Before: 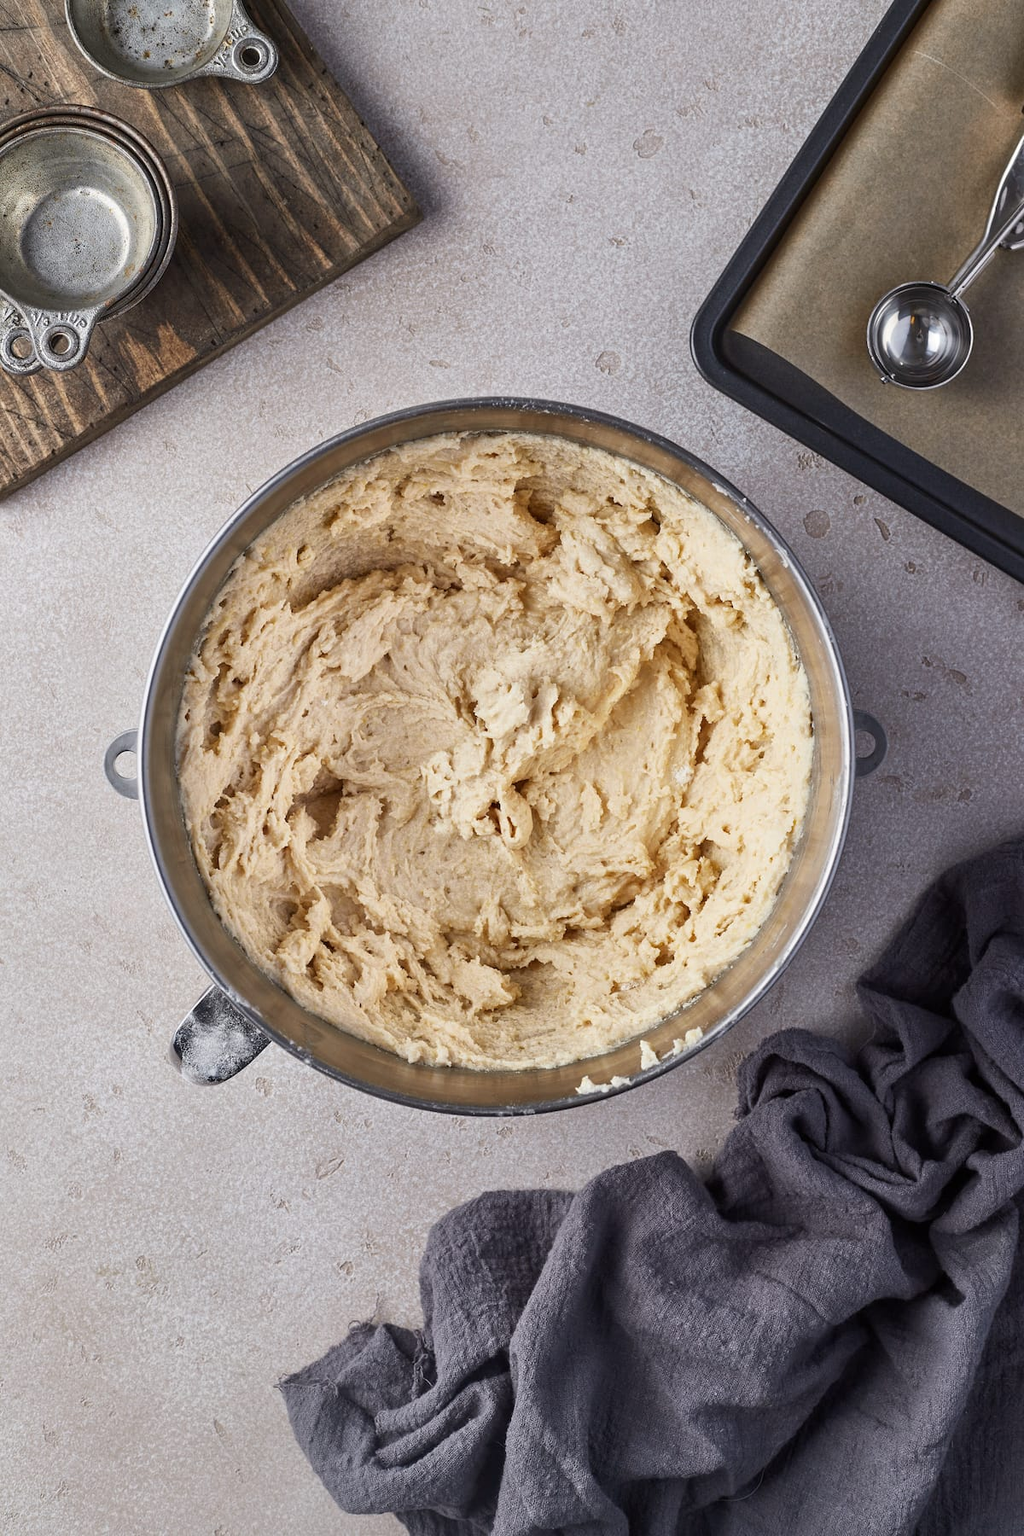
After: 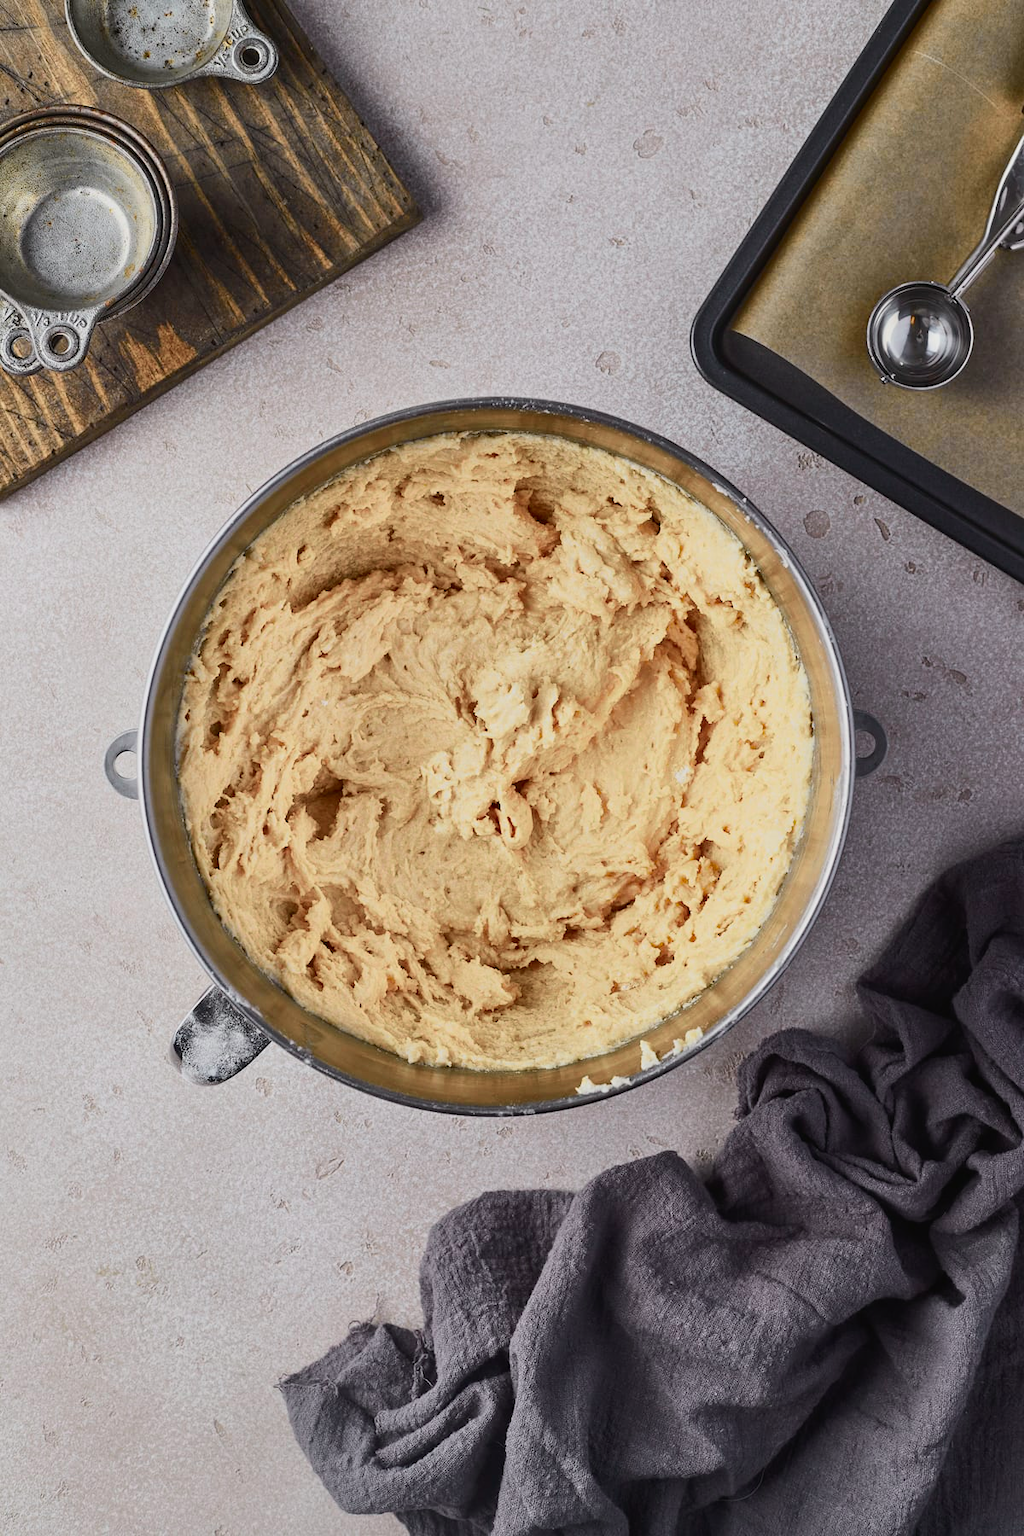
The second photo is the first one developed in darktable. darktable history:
tone curve: curves: ch0 [(0, 0.018) (0.036, 0.038) (0.15, 0.131) (0.27, 0.247) (0.545, 0.561) (0.761, 0.761) (1, 0.919)]; ch1 [(0, 0) (0.179, 0.173) (0.322, 0.32) (0.429, 0.431) (0.502, 0.5) (0.519, 0.522) (0.562, 0.588) (0.625, 0.67) (0.711, 0.745) (1, 1)]; ch2 [(0, 0) (0.29, 0.295) (0.404, 0.436) (0.497, 0.499) (0.521, 0.523) (0.561, 0.605) (0.657, 0.655) (0.712, 0.764) (1, 1)], color space Lab, independent channels, preserve colors none
